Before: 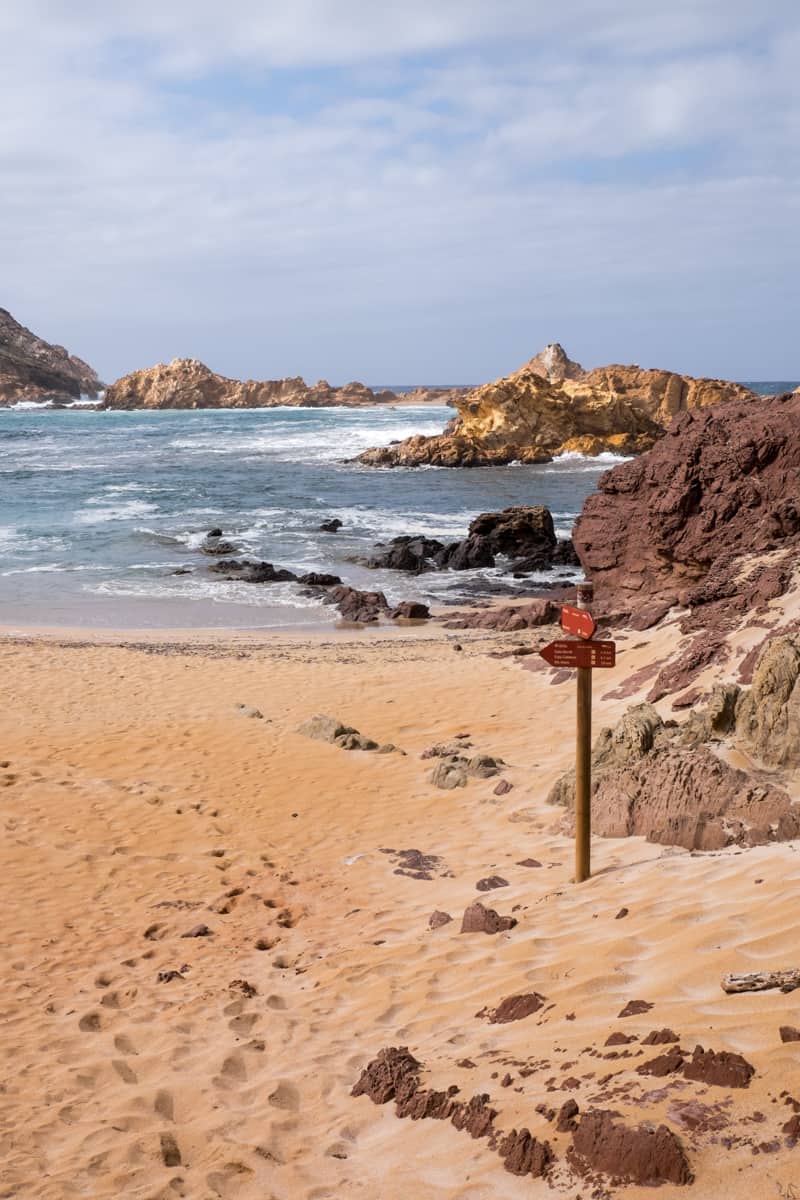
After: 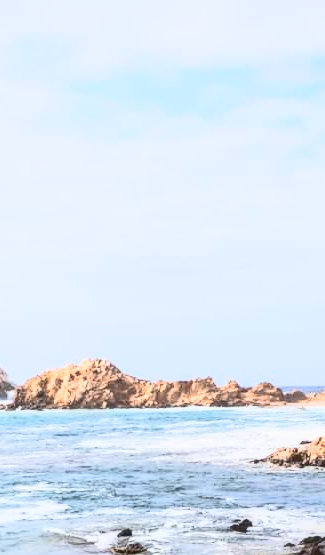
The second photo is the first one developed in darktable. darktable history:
local contrast: on, module defaults
tone curve: curves: ch0 [(0, 0.098) (0.262, 0.324) (0.421, 0.59) (0.54, 0.803) (0.725, 0.922) (0.99, 0.974)], color space Lab, linked channels, preserve colors none
crop and rotate: left 11.253%, top 0.078%, right 48.017%, bottom 53.661%
